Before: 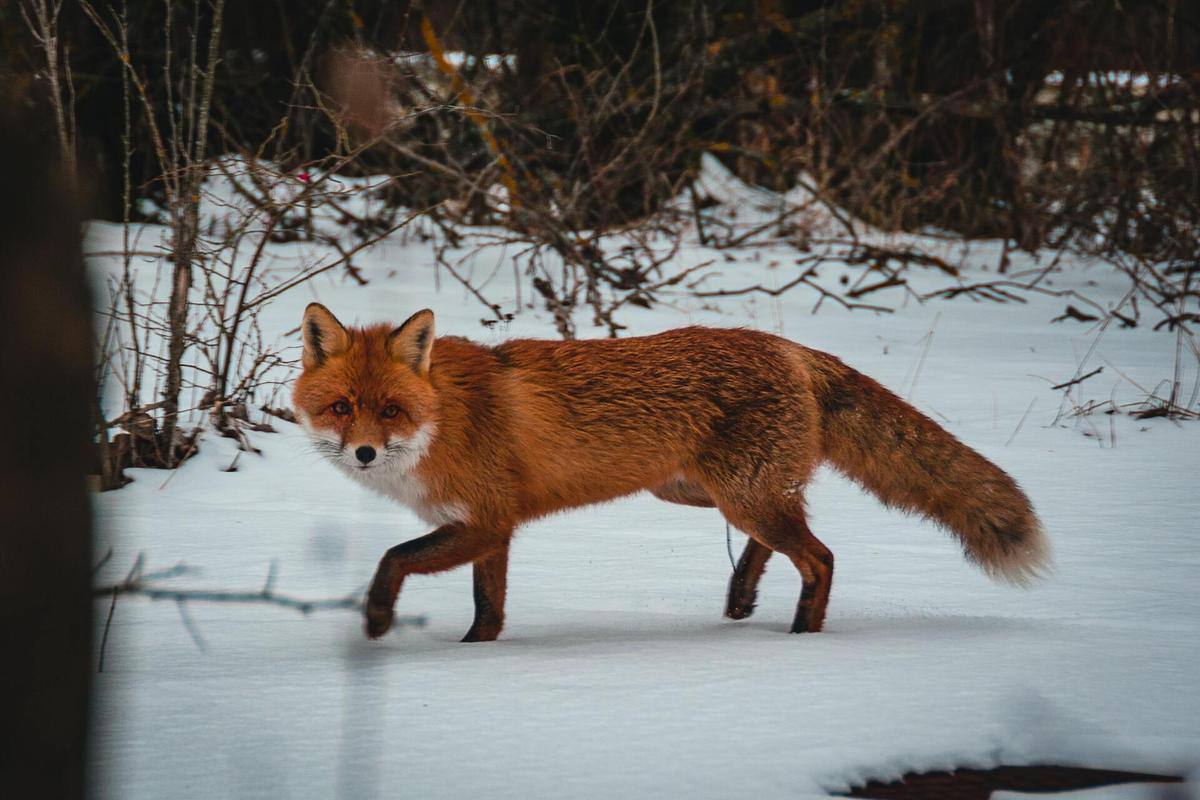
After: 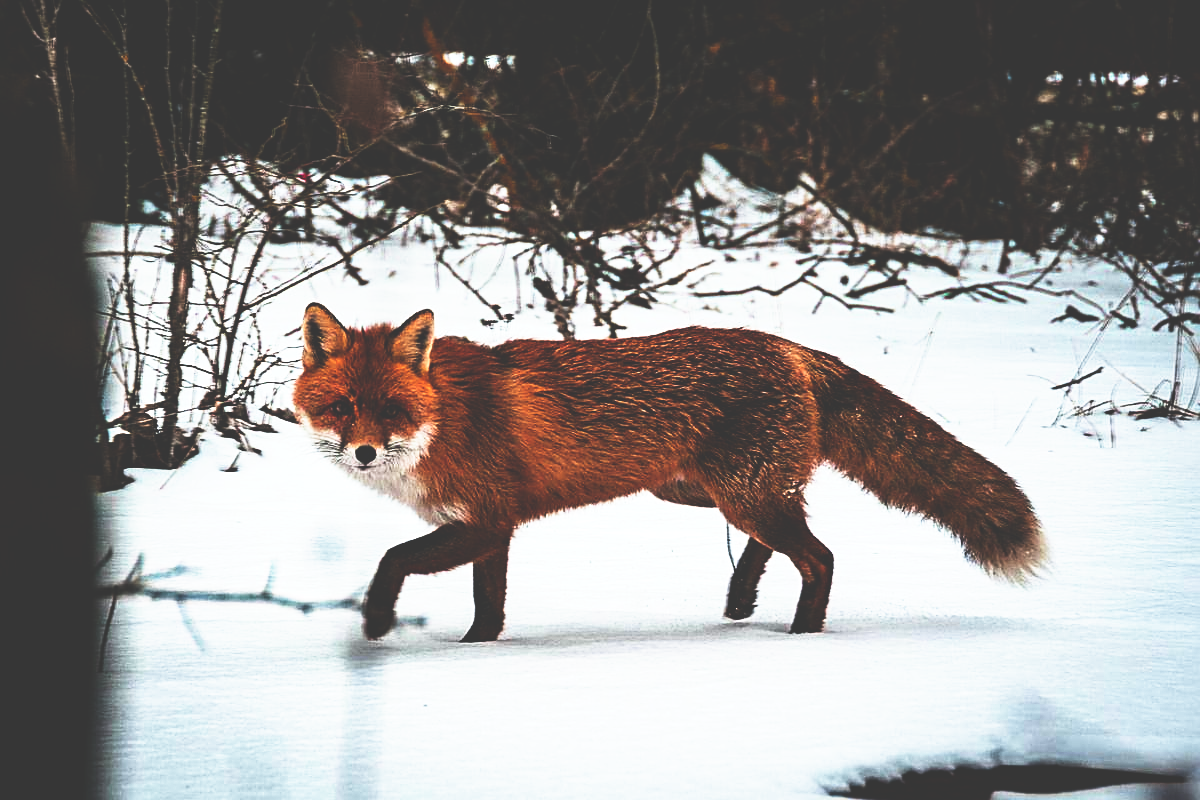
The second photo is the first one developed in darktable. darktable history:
base curve: curves: ch0 [(0, 0.036) (0.007, 0.037) (0.604, 0.887) (1, 1)], preserve colors none
sharpen: on, module defaults
exposure: black level correction 0.001, compensate highlight preservation false
tone equalizer: -8 EV -0.75 EV, -7 EV -0.7 EV, -6 EV -0.6 EV, -5 EV -0.4 EV, -3 EV 0.4 EV, -2 EV 0.6 EV, -1 EV 0.7 EV, +0 EV 0.75 EV, edges refinement/feathering 500, mask exposure compensation -1.57 EV, preserve details no
